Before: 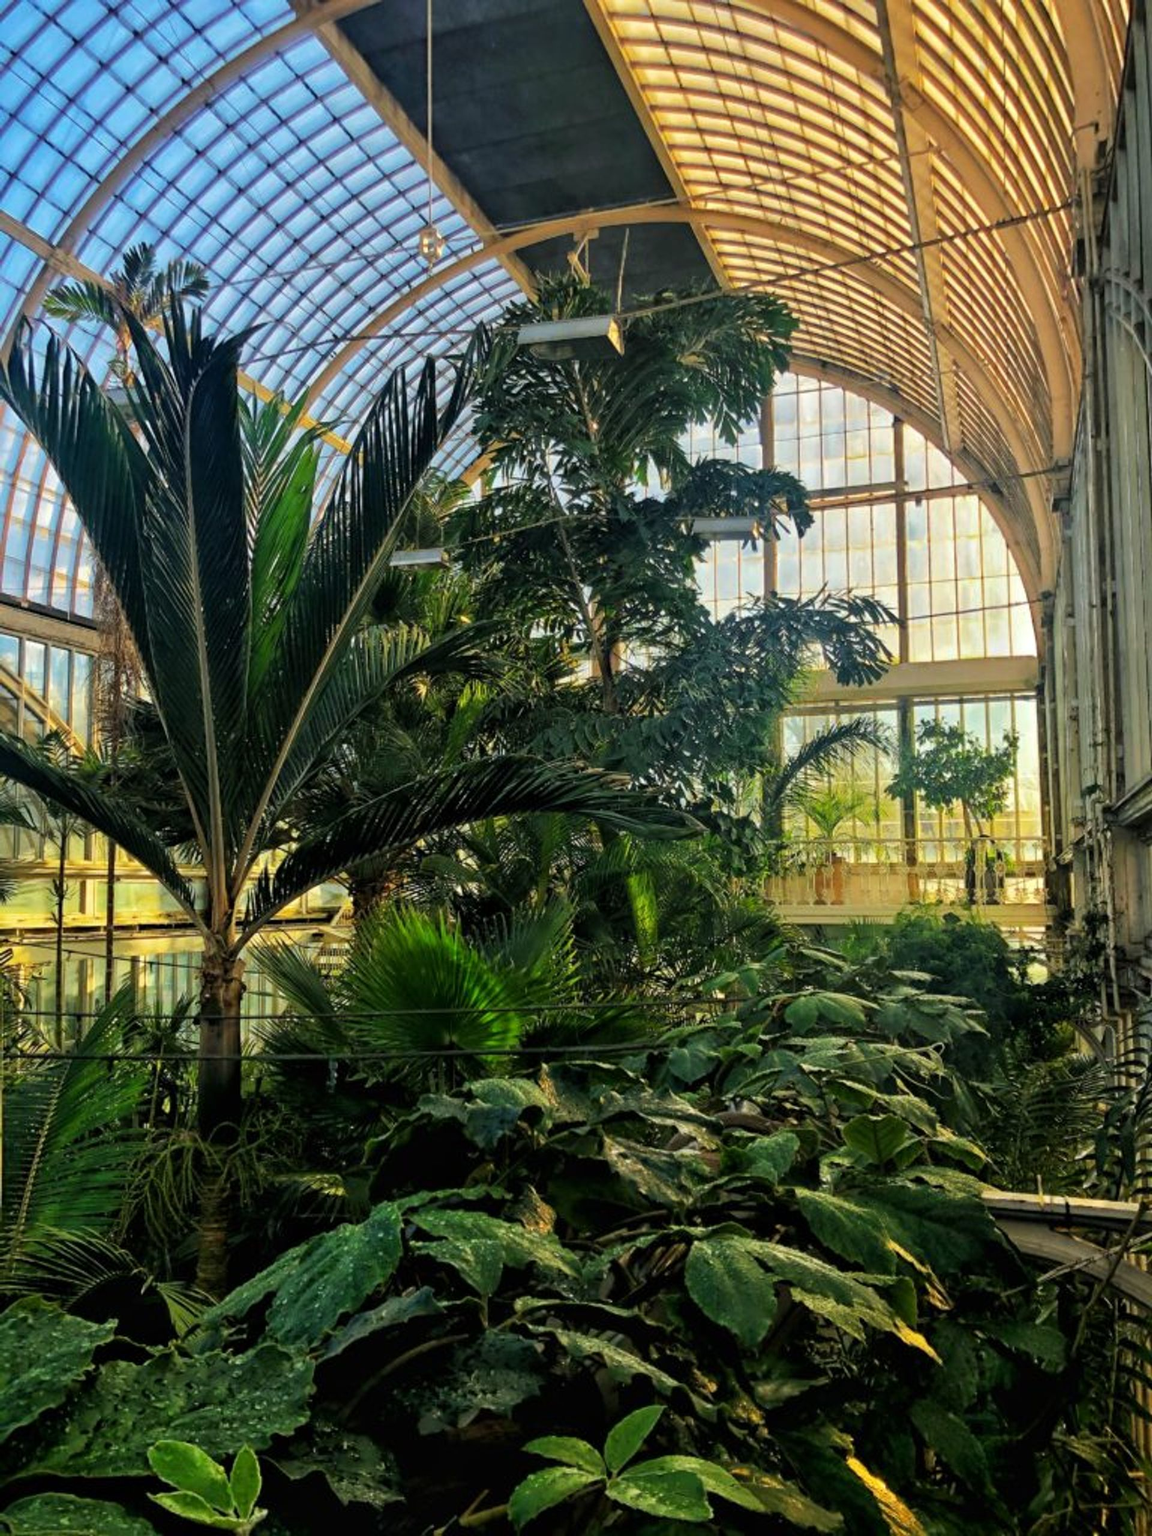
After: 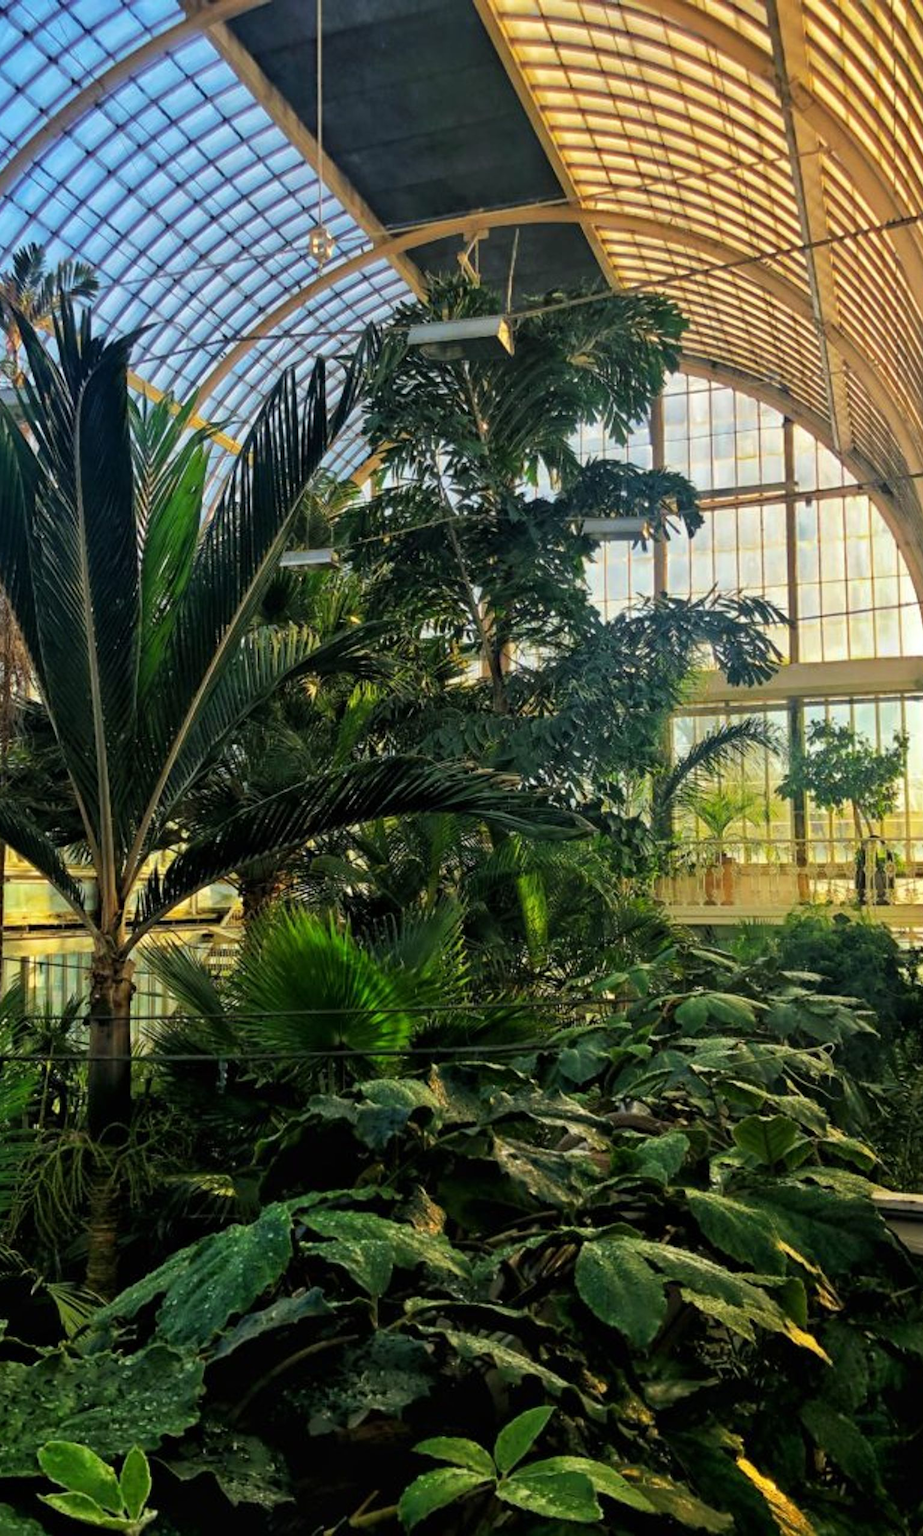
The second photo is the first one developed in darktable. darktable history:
crop and rotate: left 9.597%, right 10.195%
rotate and perspective: automatic cropping original format, crop left 0, crop top 0
